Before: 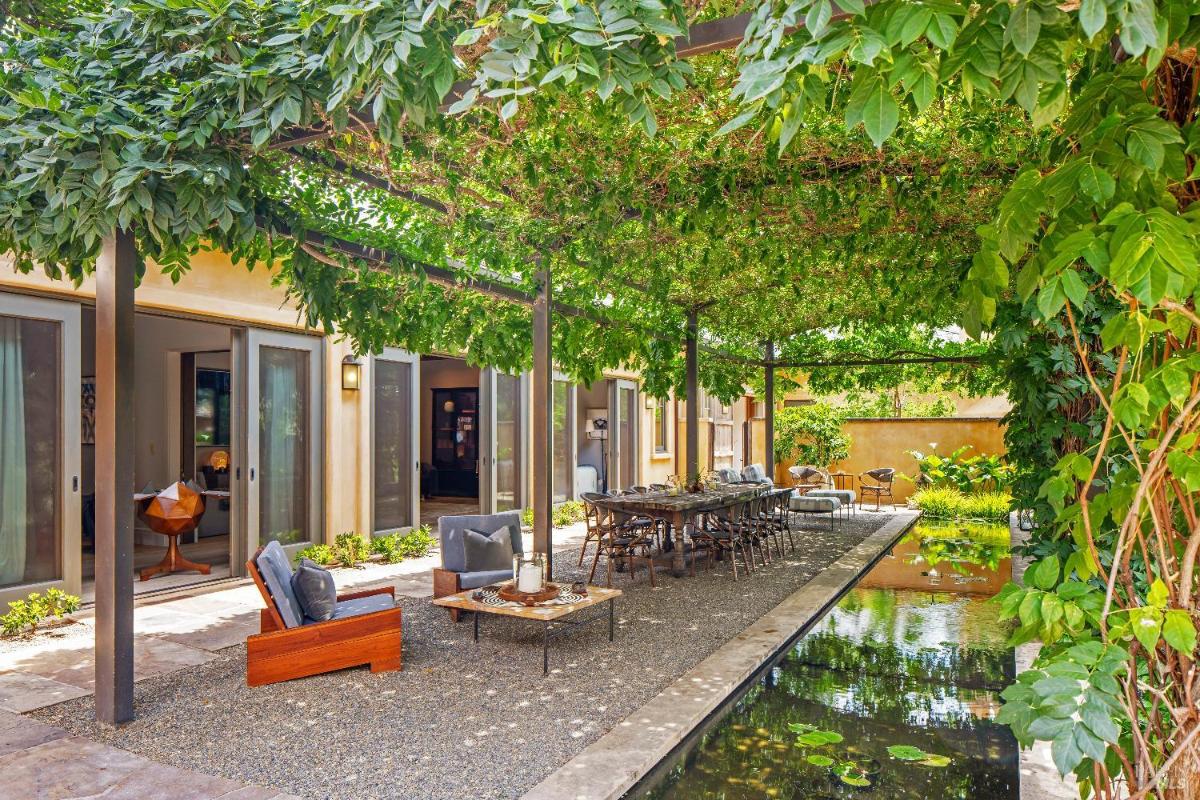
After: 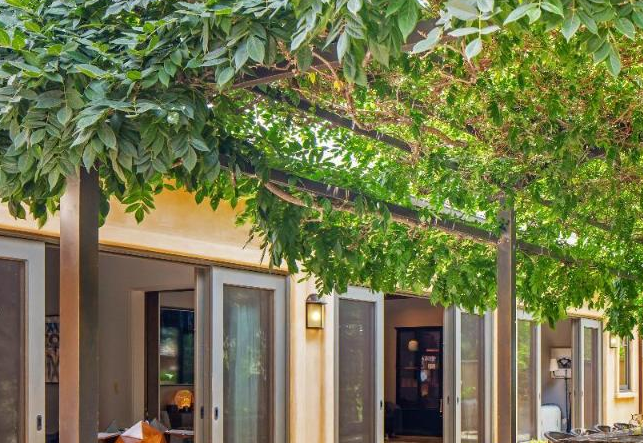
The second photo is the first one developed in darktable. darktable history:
crop and rotate: left 3.051%, top 7.705%, right 43.365%, bottom 36.849%
